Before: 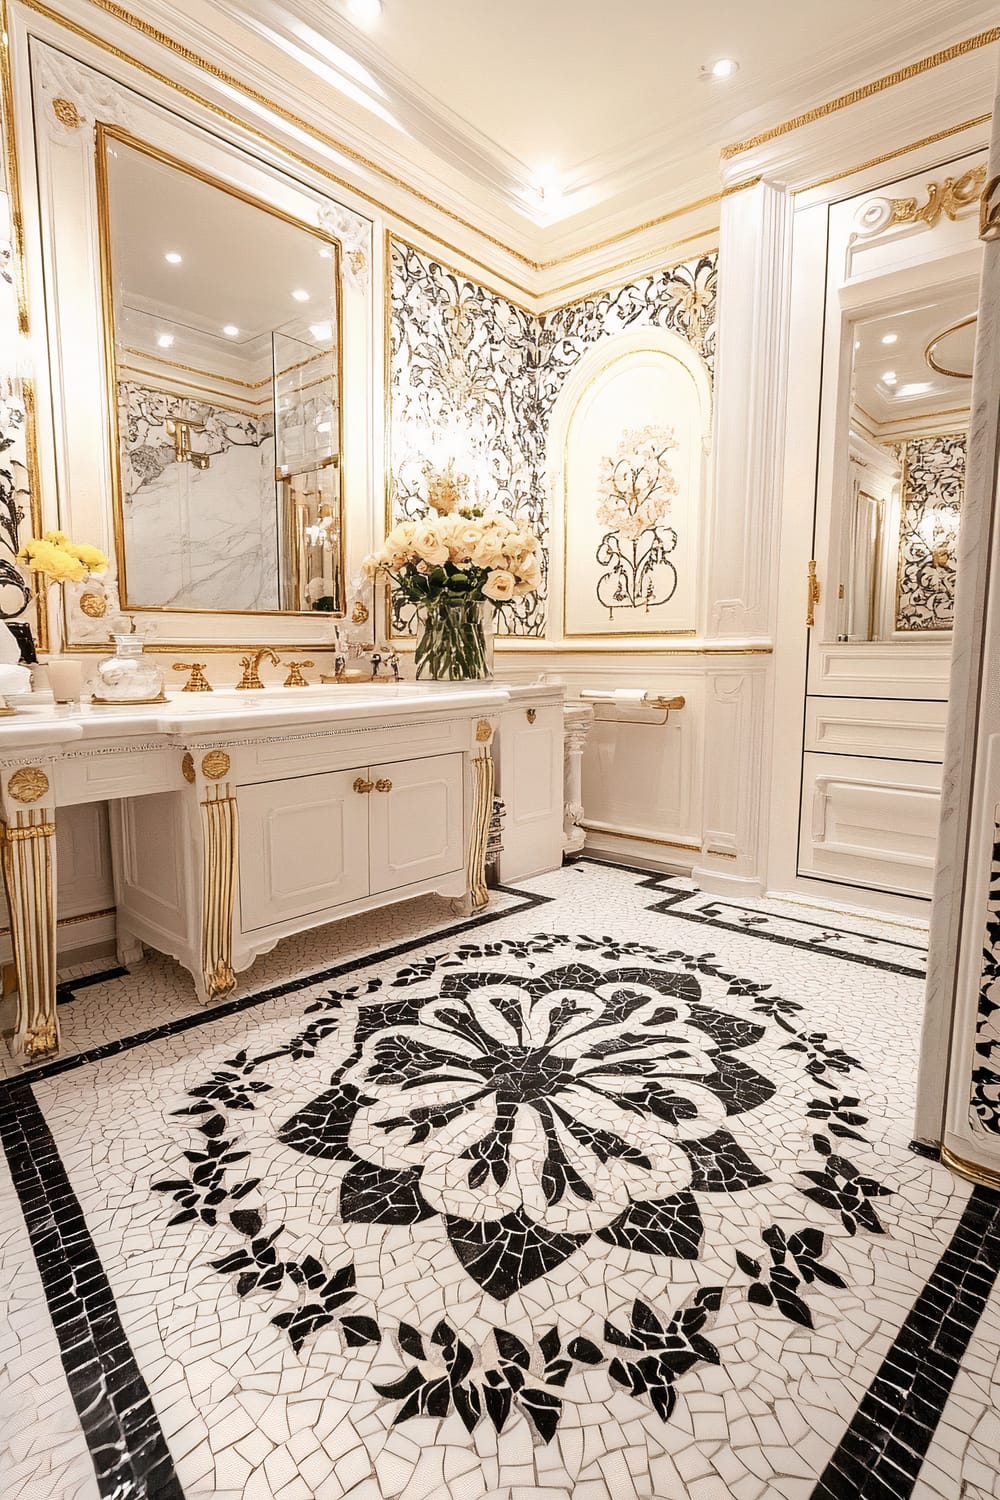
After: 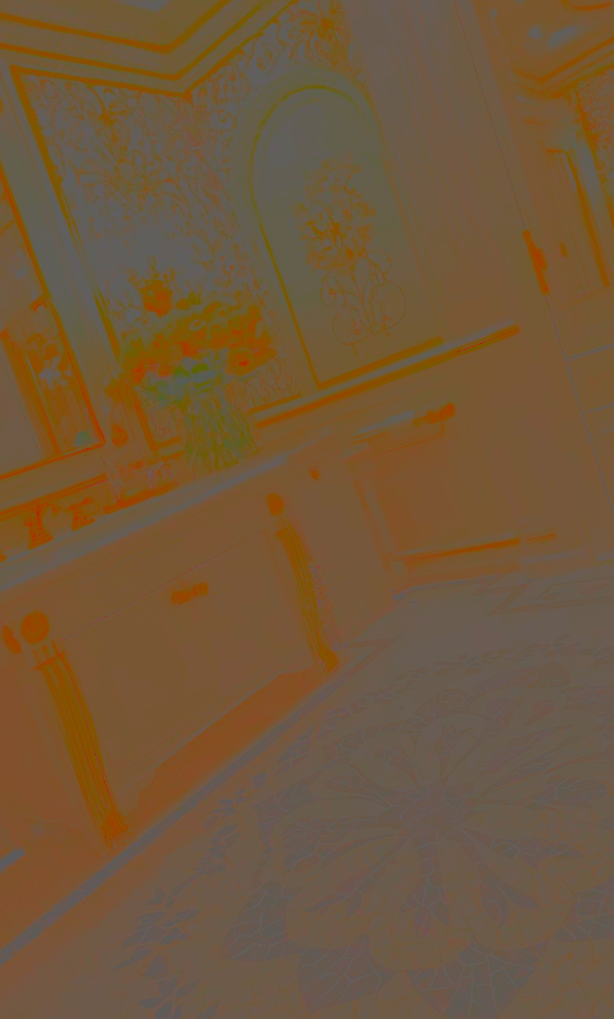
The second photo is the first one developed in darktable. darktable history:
sharpen: on, module defaults
contrast brightness saturation: contrast -0.986, brightness -0.171, saturation 0.762
crop and rotate: angle 20.06°, left 6.925%, right 3.698%, bottom 1.149%
